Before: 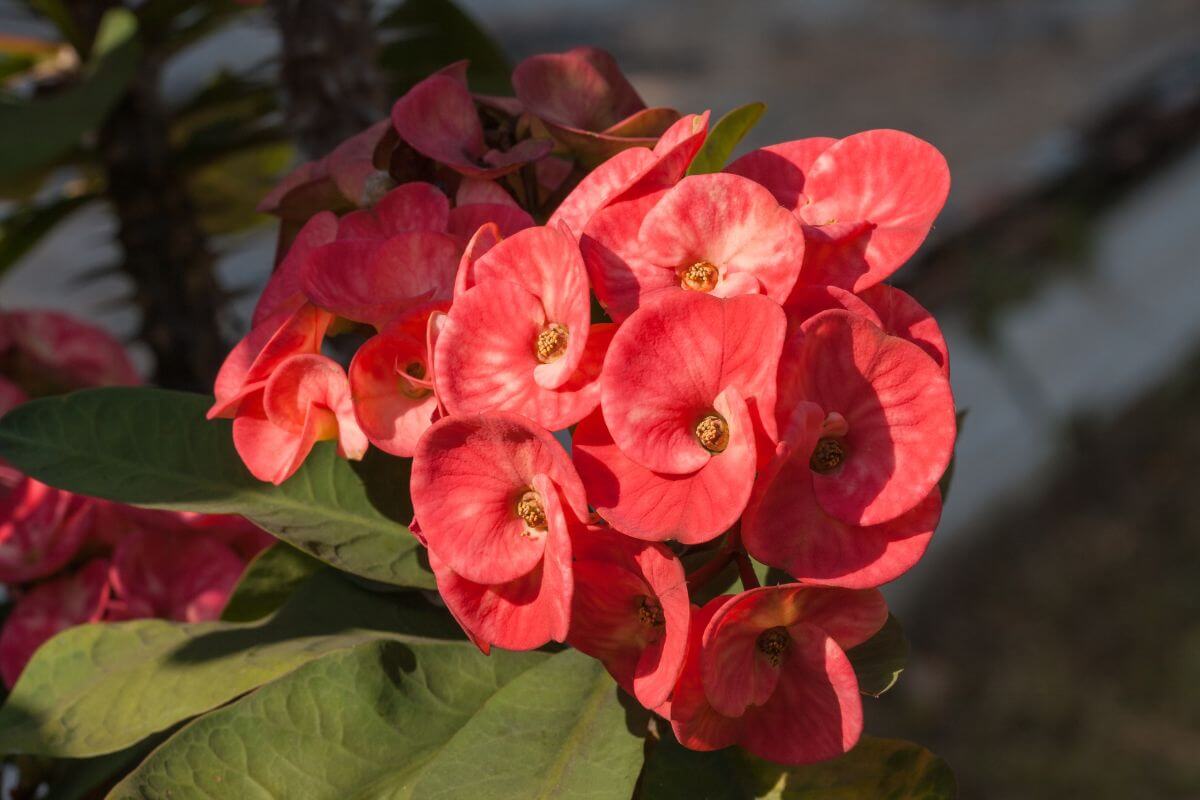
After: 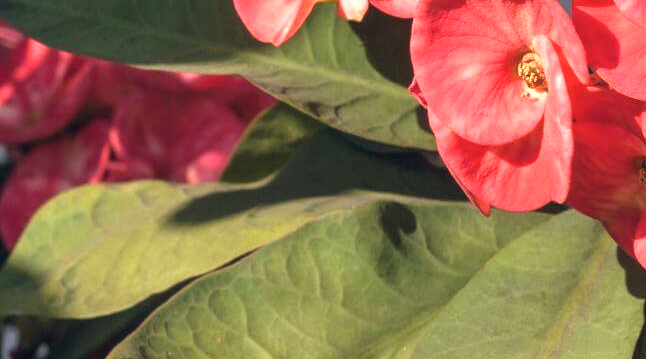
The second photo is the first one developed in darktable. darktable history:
color balance rgb: global offset › chroma 0.1%, global offset › hue 250.81°, perceptual saturation grading › global saturation -0.115%
crop and rotate: top 54.95%, right 46.139%, bottom 0.129%
exposure: black level correction 0, exposure 1.001 EV, compensate highlight preservation false
contrast brightness saturation: saturation -0.068
